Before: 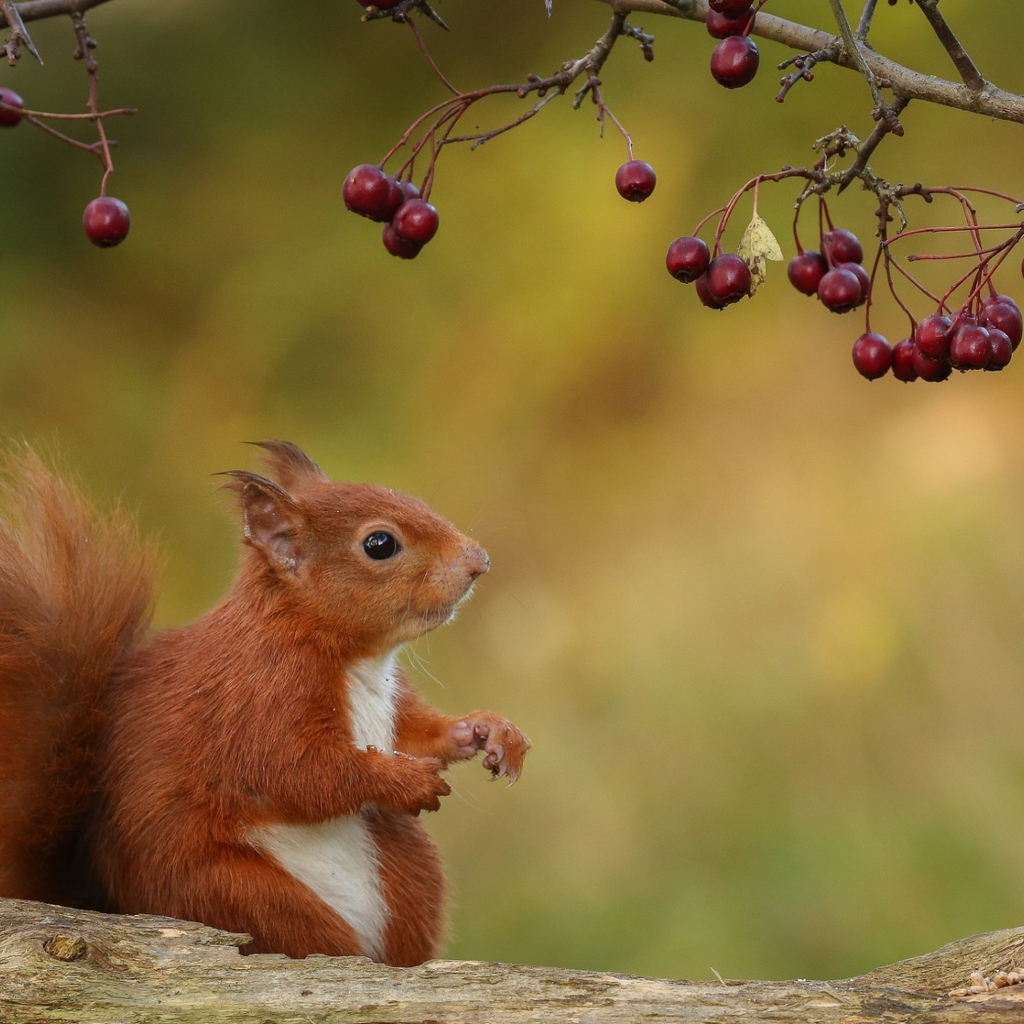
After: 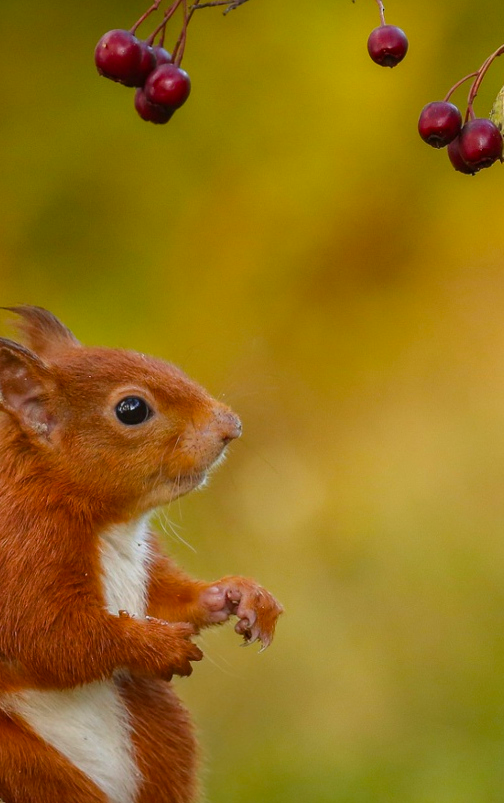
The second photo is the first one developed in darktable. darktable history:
color balance rgb: highlights gain › chroma 0.19%, highlights gain › hue 332.99°, perceptual saturation grading › global saturation 25.334%, global vibrance 14.555%
crop and rotate: angle 0.022°, left 24.296%, top 13.221%, right 26.411%, bottom 8.275%
